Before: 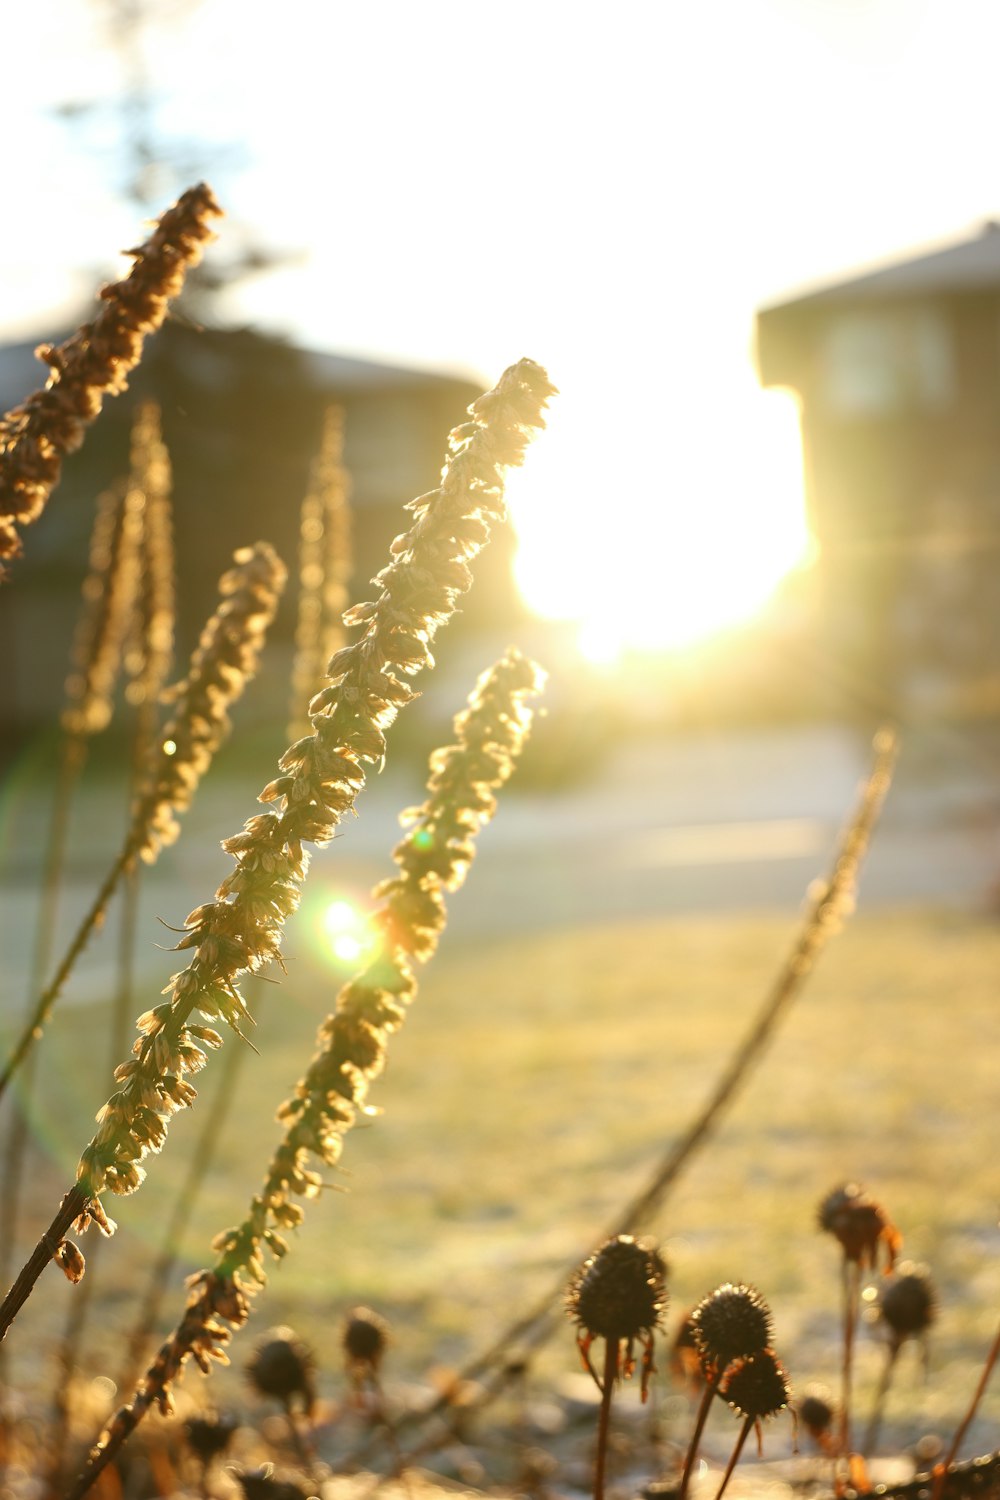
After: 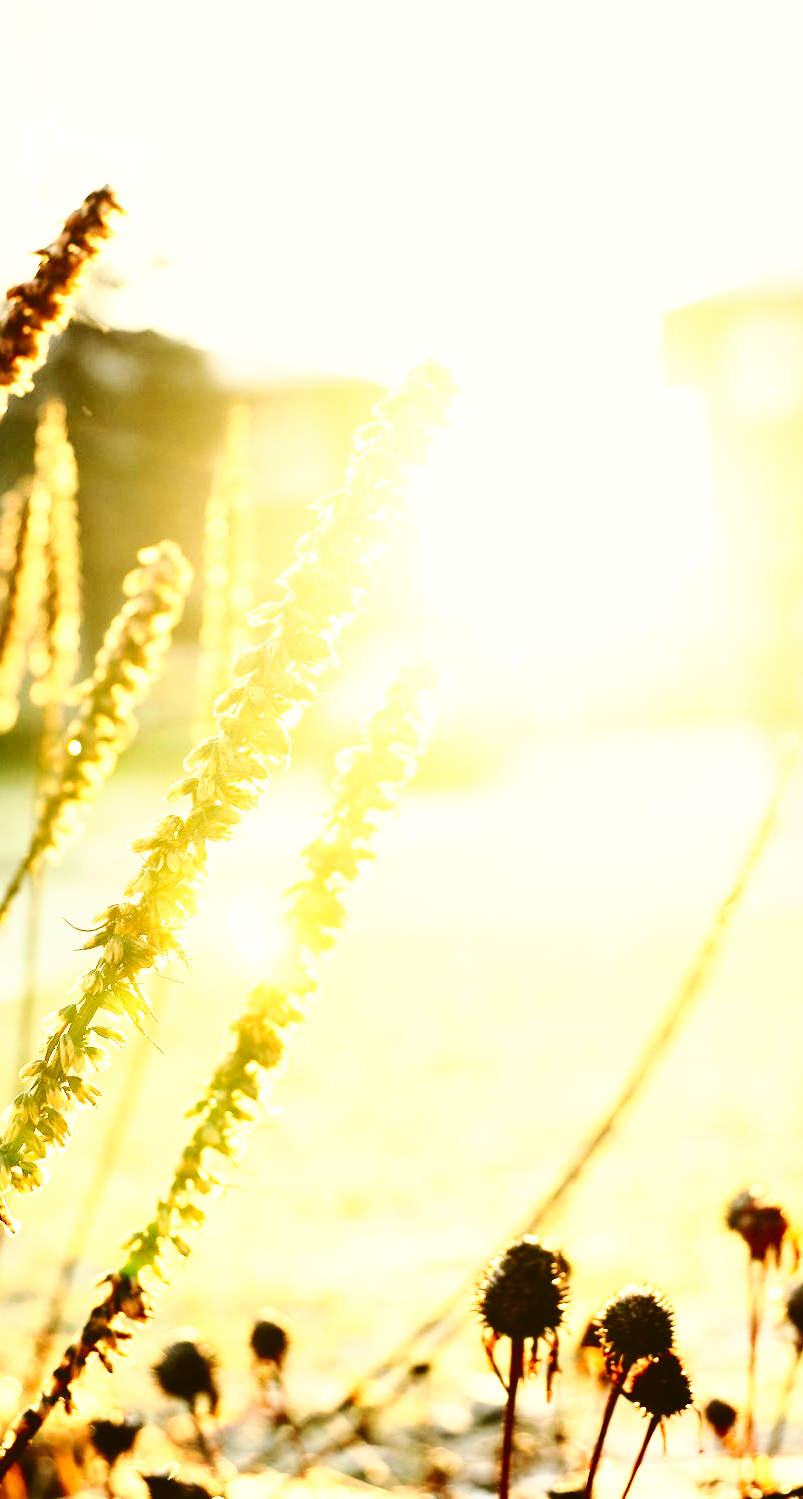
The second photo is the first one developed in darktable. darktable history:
tone curve: curves: ch0 [(0, 0.023) (0.087, 0.065) (0.184, 0.168) (0.45, 0.54) (0.57, 0.683) (0.722, 0.825) (0.877, 0.948) (1, 1)]; ch1 [(0, 0) (0.388, 0.369) (0.447, 0.447) (0.505, 0.5) (0.534, 0.528) (0.573, 0.583) (0.663, 0.68) (1, 1)]; ch2 [(0, 0) (0.314, 0.223) (0.427, 0.405) (0.492, 0.505) (0.531, 0.55) (0.589, 0.599) (1, 1)], color space Lab, independent channels, preserve colors none
tone equalizer: -8 EV -0.781 EV, -7 EV -0.7 EV, -6 EV -0.584 EV, -5 EV -0.381 EV, -3 EV 0.405 EV, -2 EV 0.6 EV, -1 EV 0.679 EV, +0 EV 0.76 EV, edges refinement/feathering 500, mask exposure compensation -1.57 EV, preserve details no
exposure: exposure 0.2 EV, compensate highlight preservation false
contrast brightness saturation: contrast 0.152, brightness -0.005, saturation 0.105
crop and rotate: left 9.514%, right 10.142%
base curve: curves: ch0 [(0, 0) (0.028, 0.03) (0.105, 0.232) (0.387, 0.748) (0.754, 0.968) (1, 1)], preserve colors none
